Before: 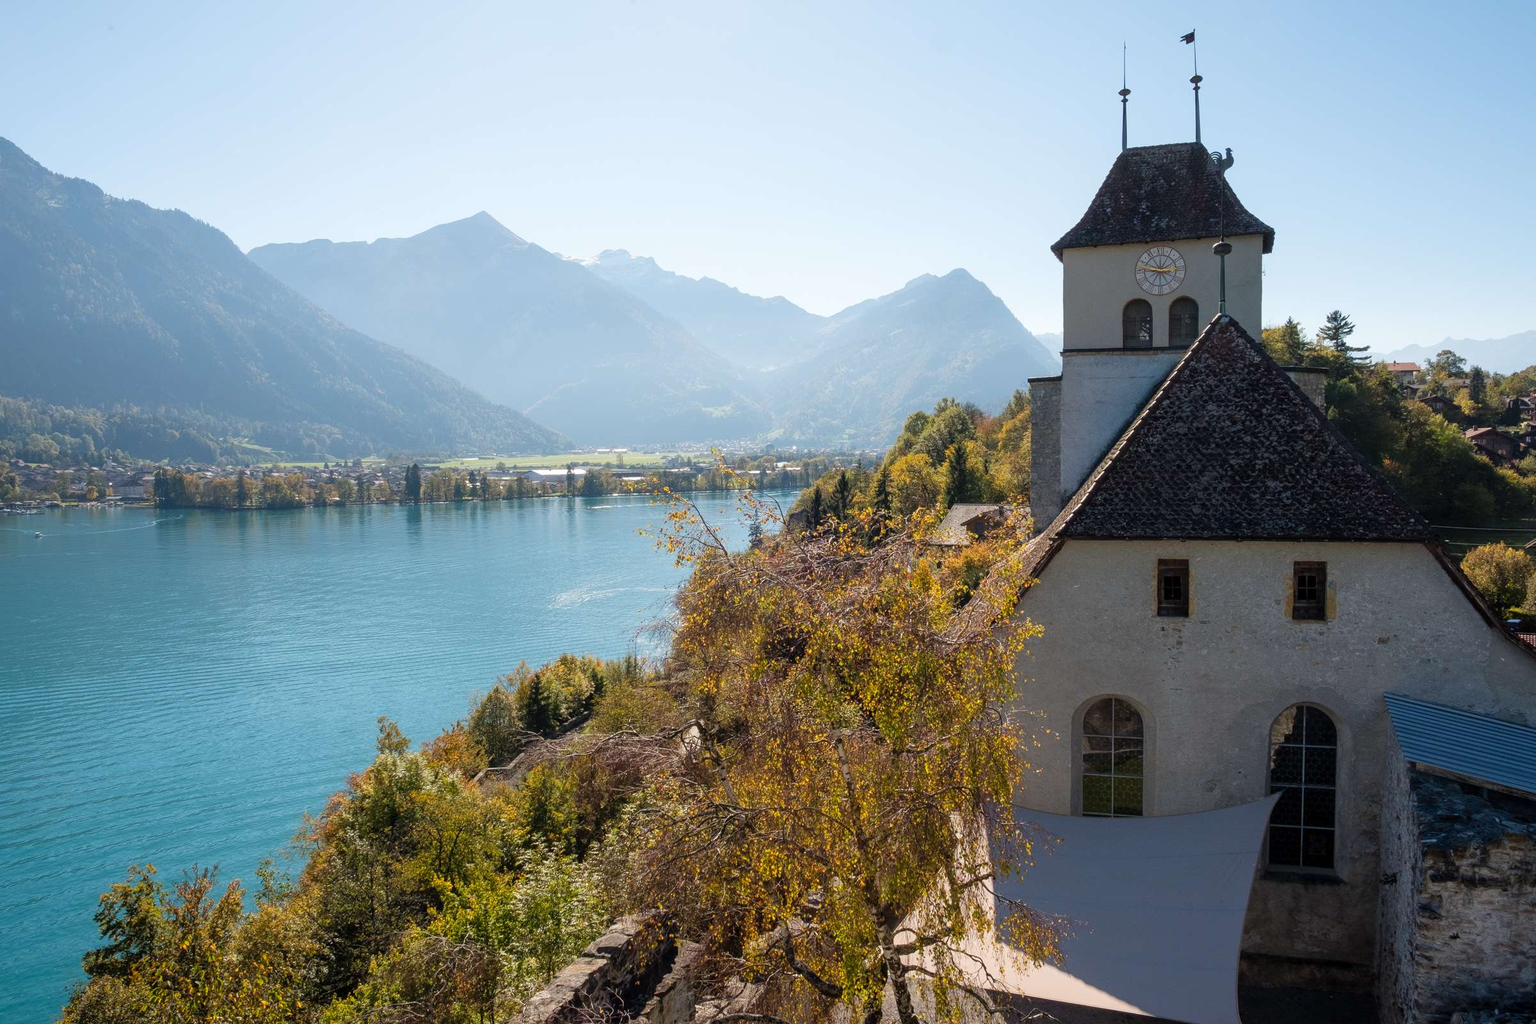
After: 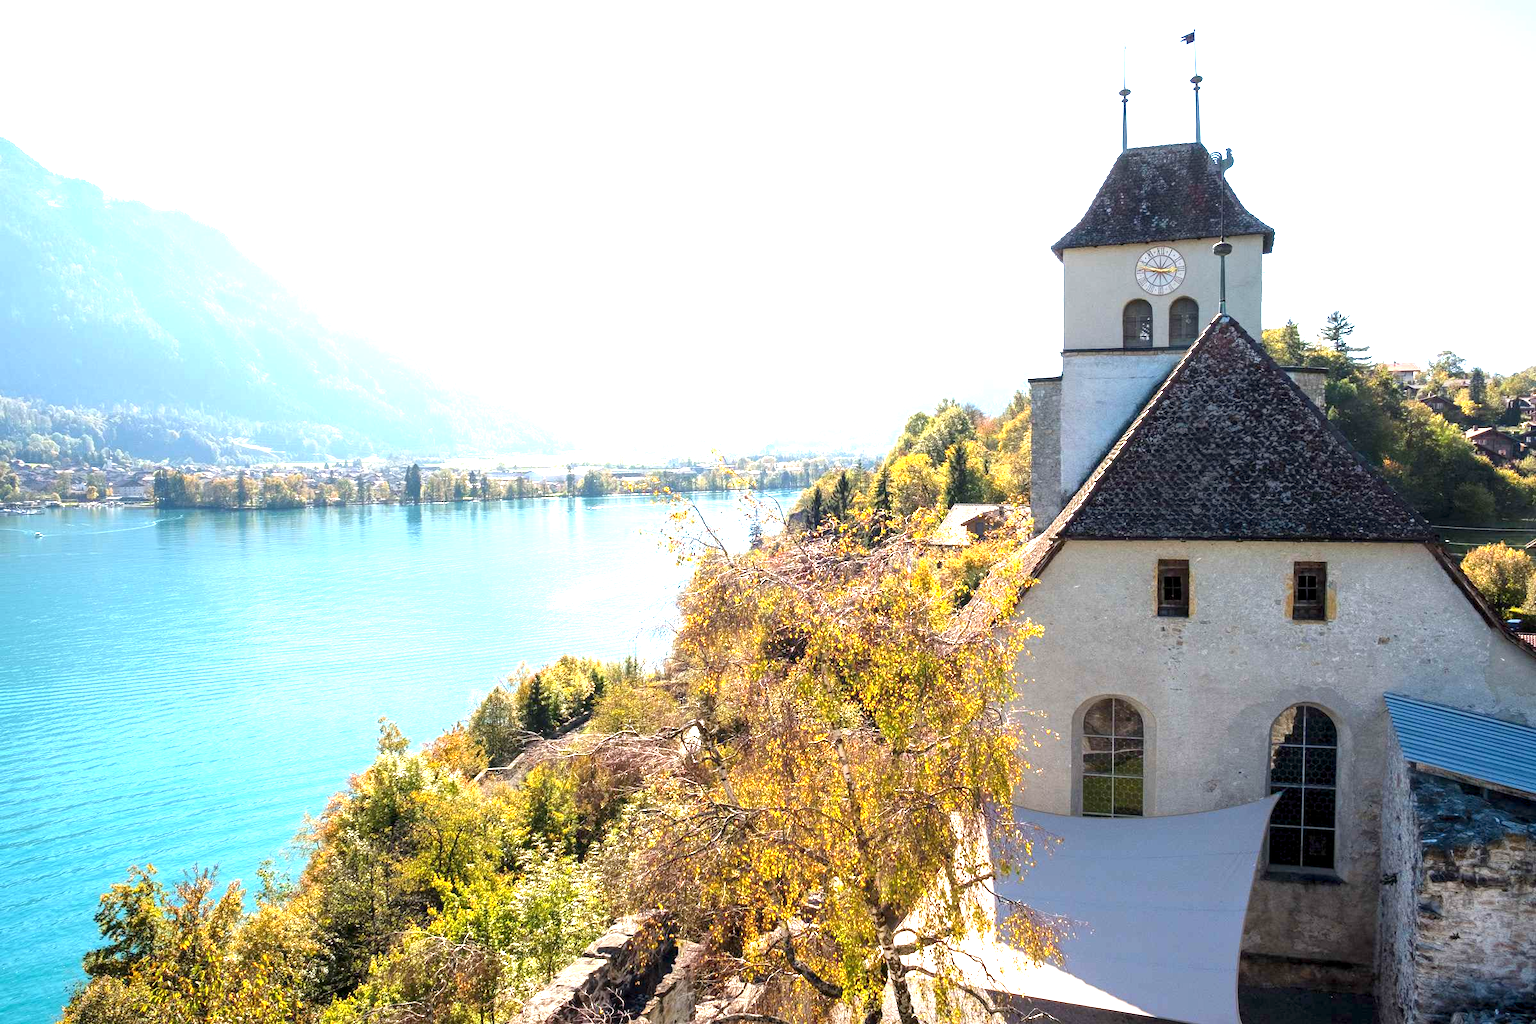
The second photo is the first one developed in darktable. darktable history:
levels: mode automatic, black 0.023%, white 99.97%, levels [0.062, 0.494, 0.925]
exposure: black level correction 0.001, exposure 1.719 EV, compensate exposure bias true, compensate highlight preservation false
